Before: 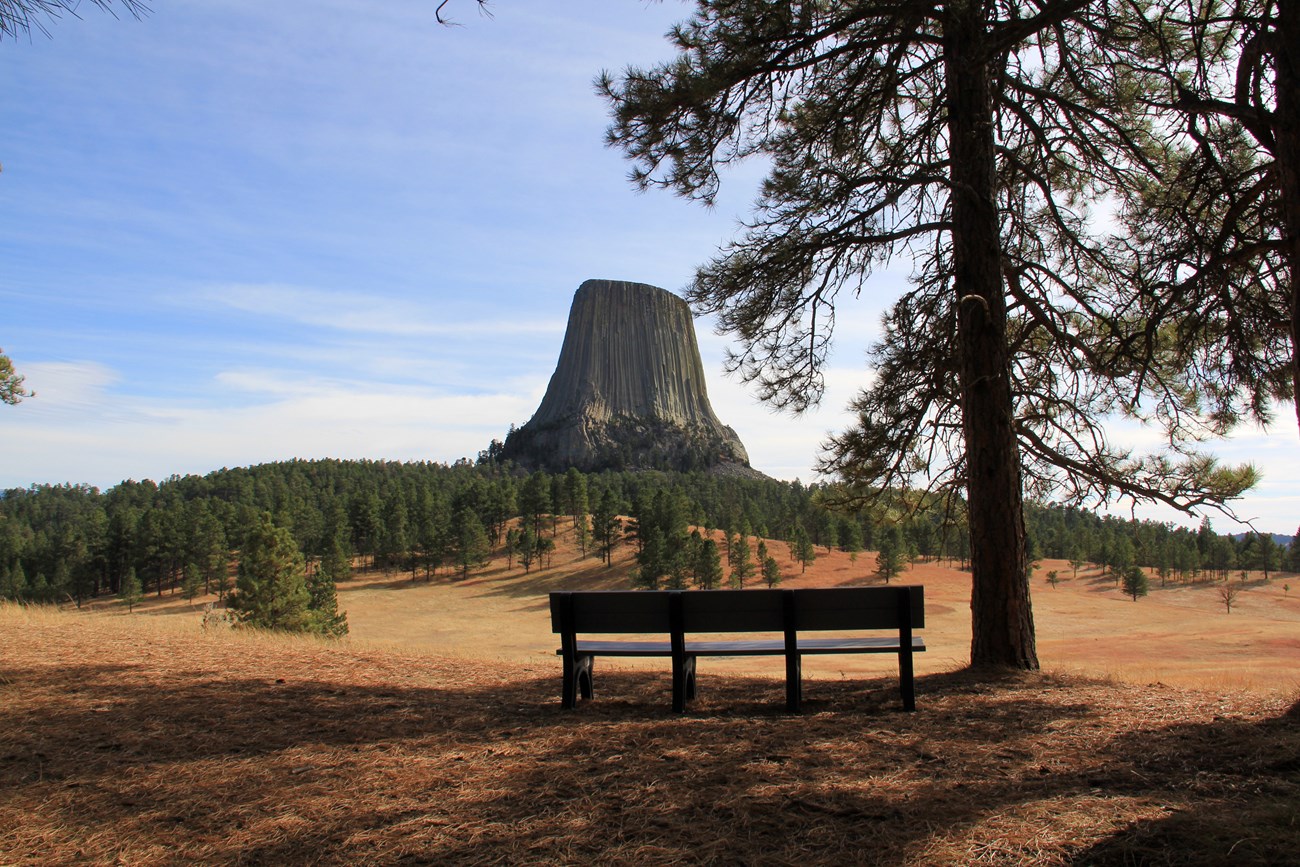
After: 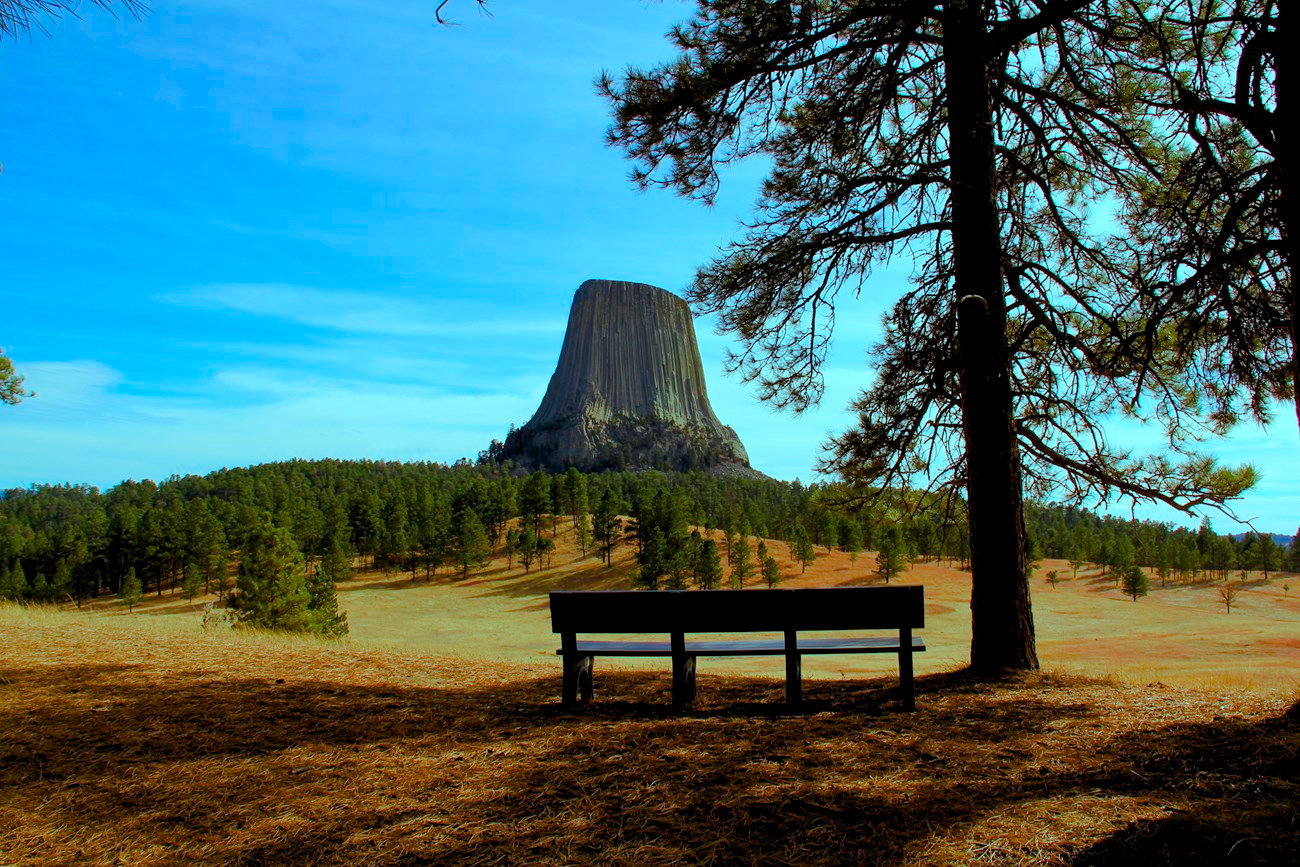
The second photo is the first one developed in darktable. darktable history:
color balance rgb: highlights gain › luminance -33.176%, highlights gain › chroma 5.782%, highlights gain › hue 217.23°, global offset › luminance -1.019%, linear chroma grading › global chroma 15.547%, perceptual saturation grading › global saturation 34.783%, perceptual saturation grading › highlights -29.975%, perceptual saturation grading › shadows 34.635%, perceptual brilliance grading › highlights 9.356%, perceptual brilliance grading › mid-tones 5.803%
